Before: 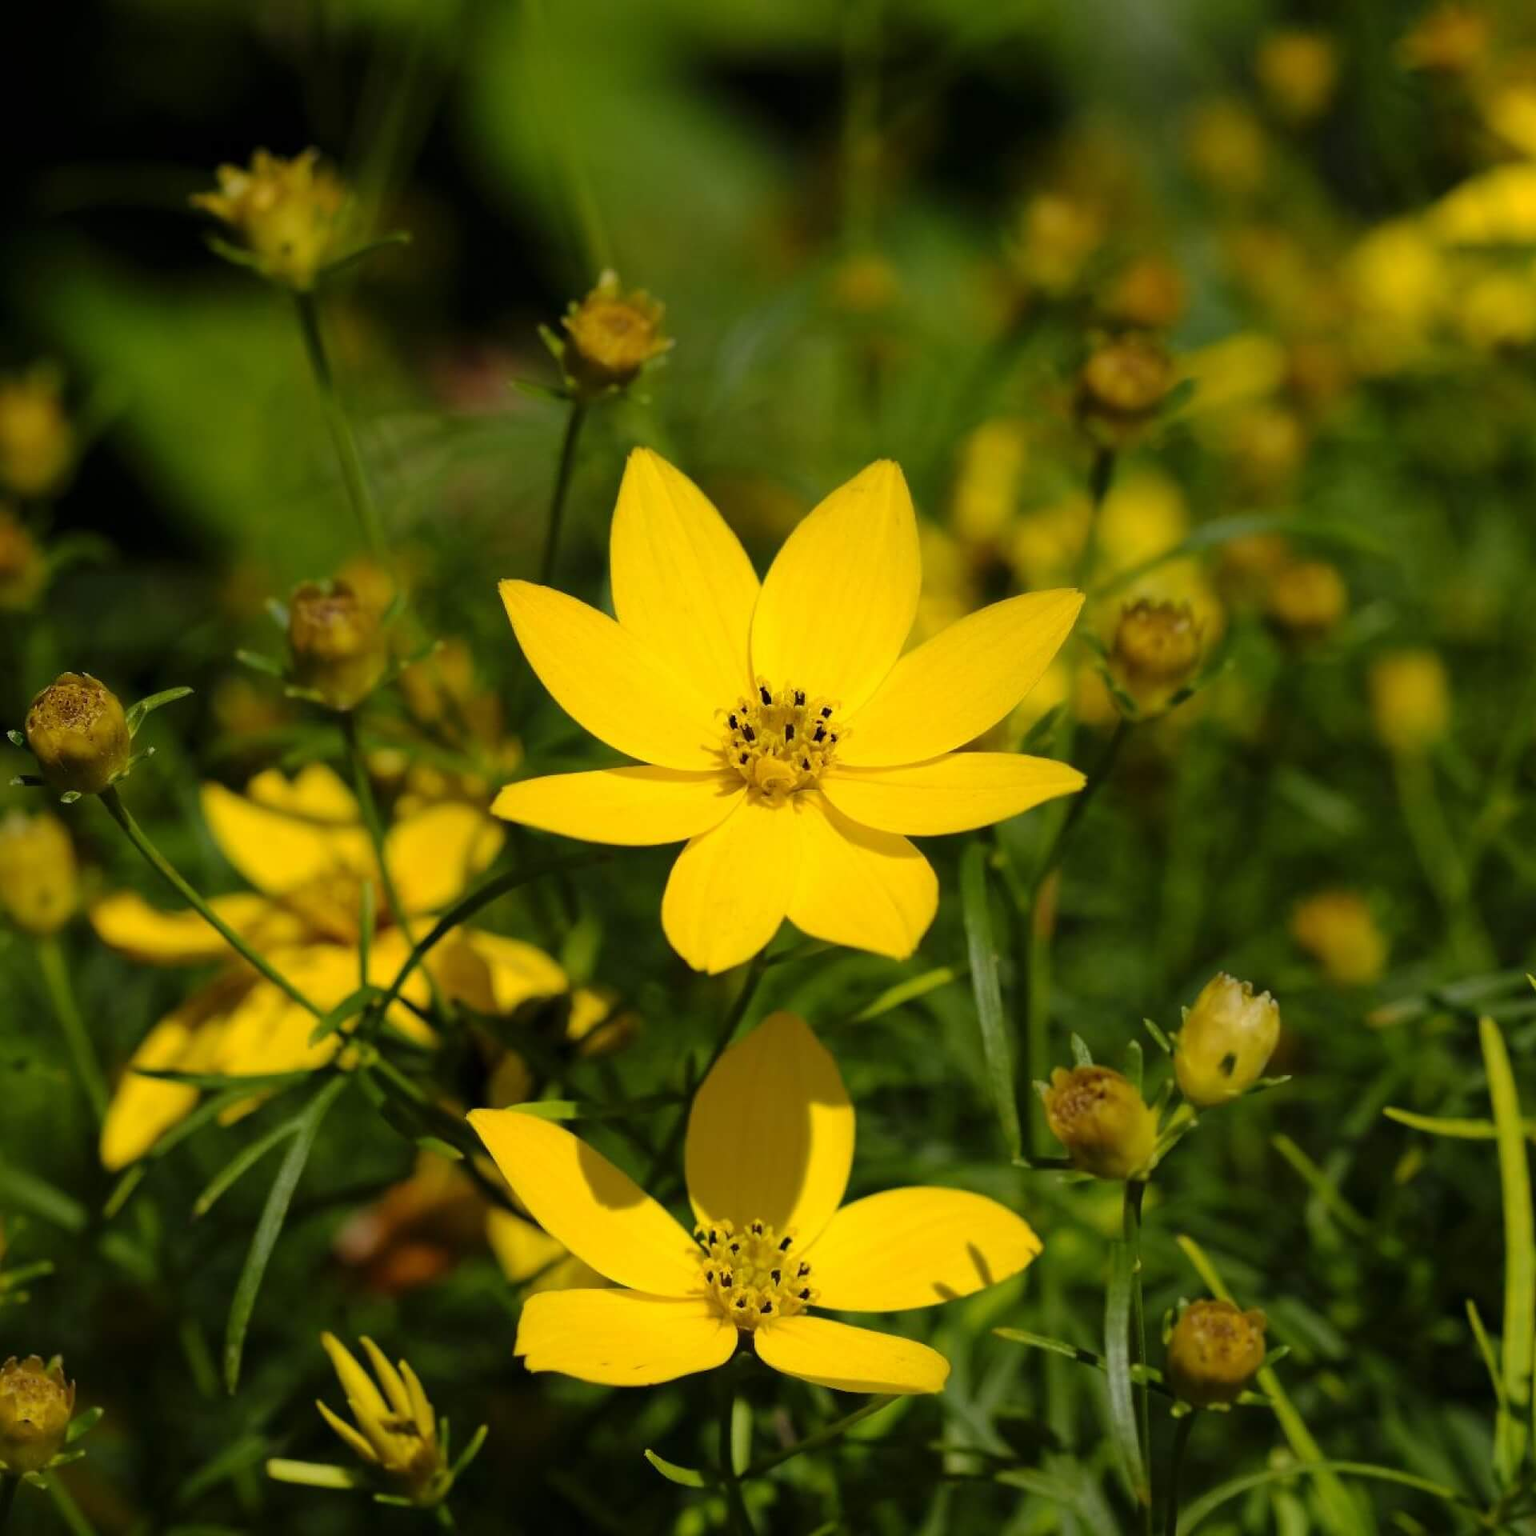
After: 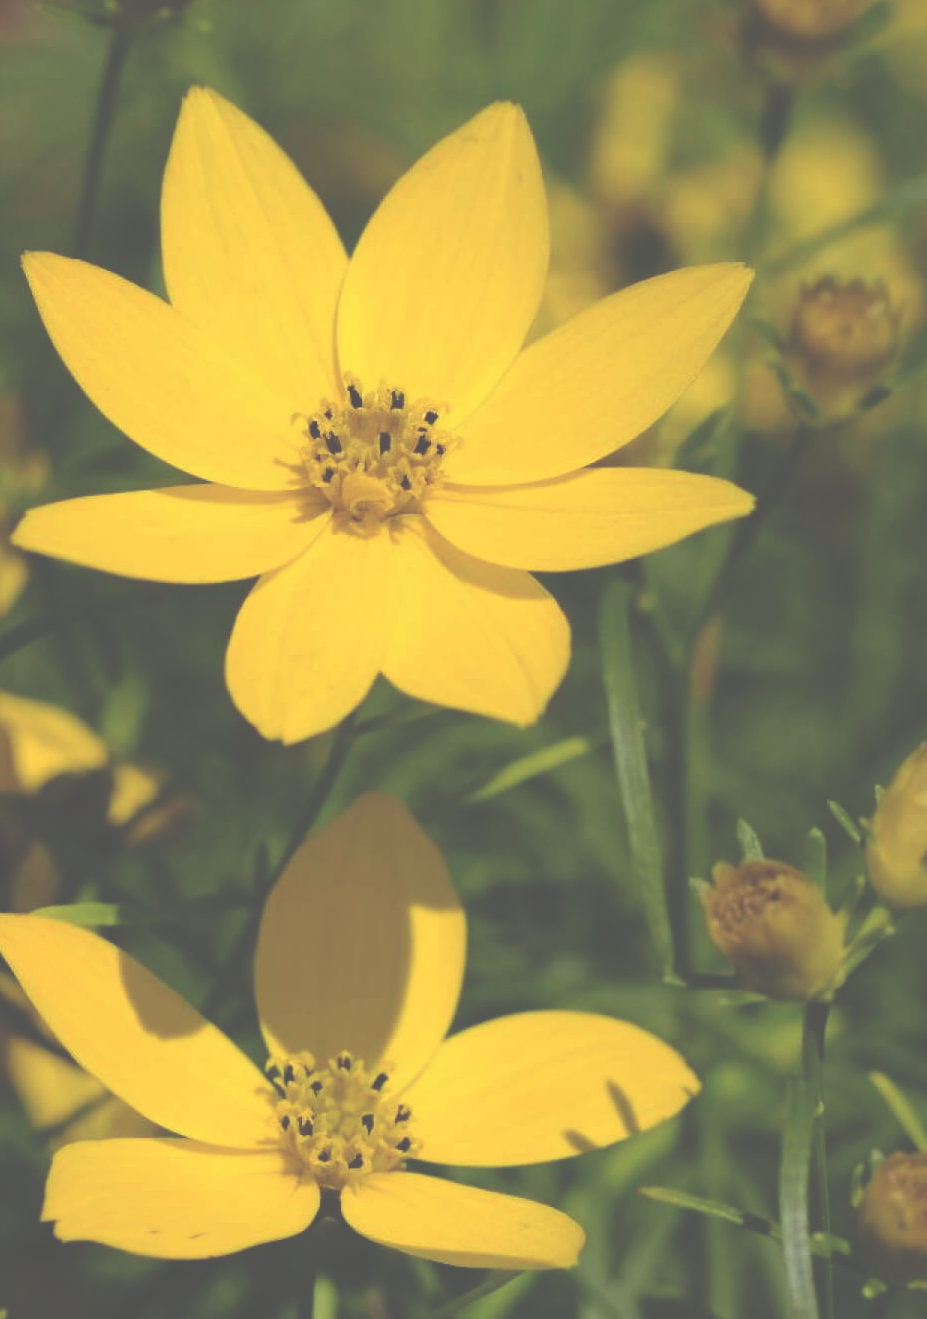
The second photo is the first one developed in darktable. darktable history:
contrast equalizer: y [[0.5 ×6], [0.5 ×6], [0.5, 0.5, 0.501, 0.545, 0.707, 0.863], [0 ×6], [0 ×6]]
crop: left 31.379%, top 24.658%, right 20.326%, bottom 6.628%
exposure: black level correction -0.087, compensate highlight preservation false
